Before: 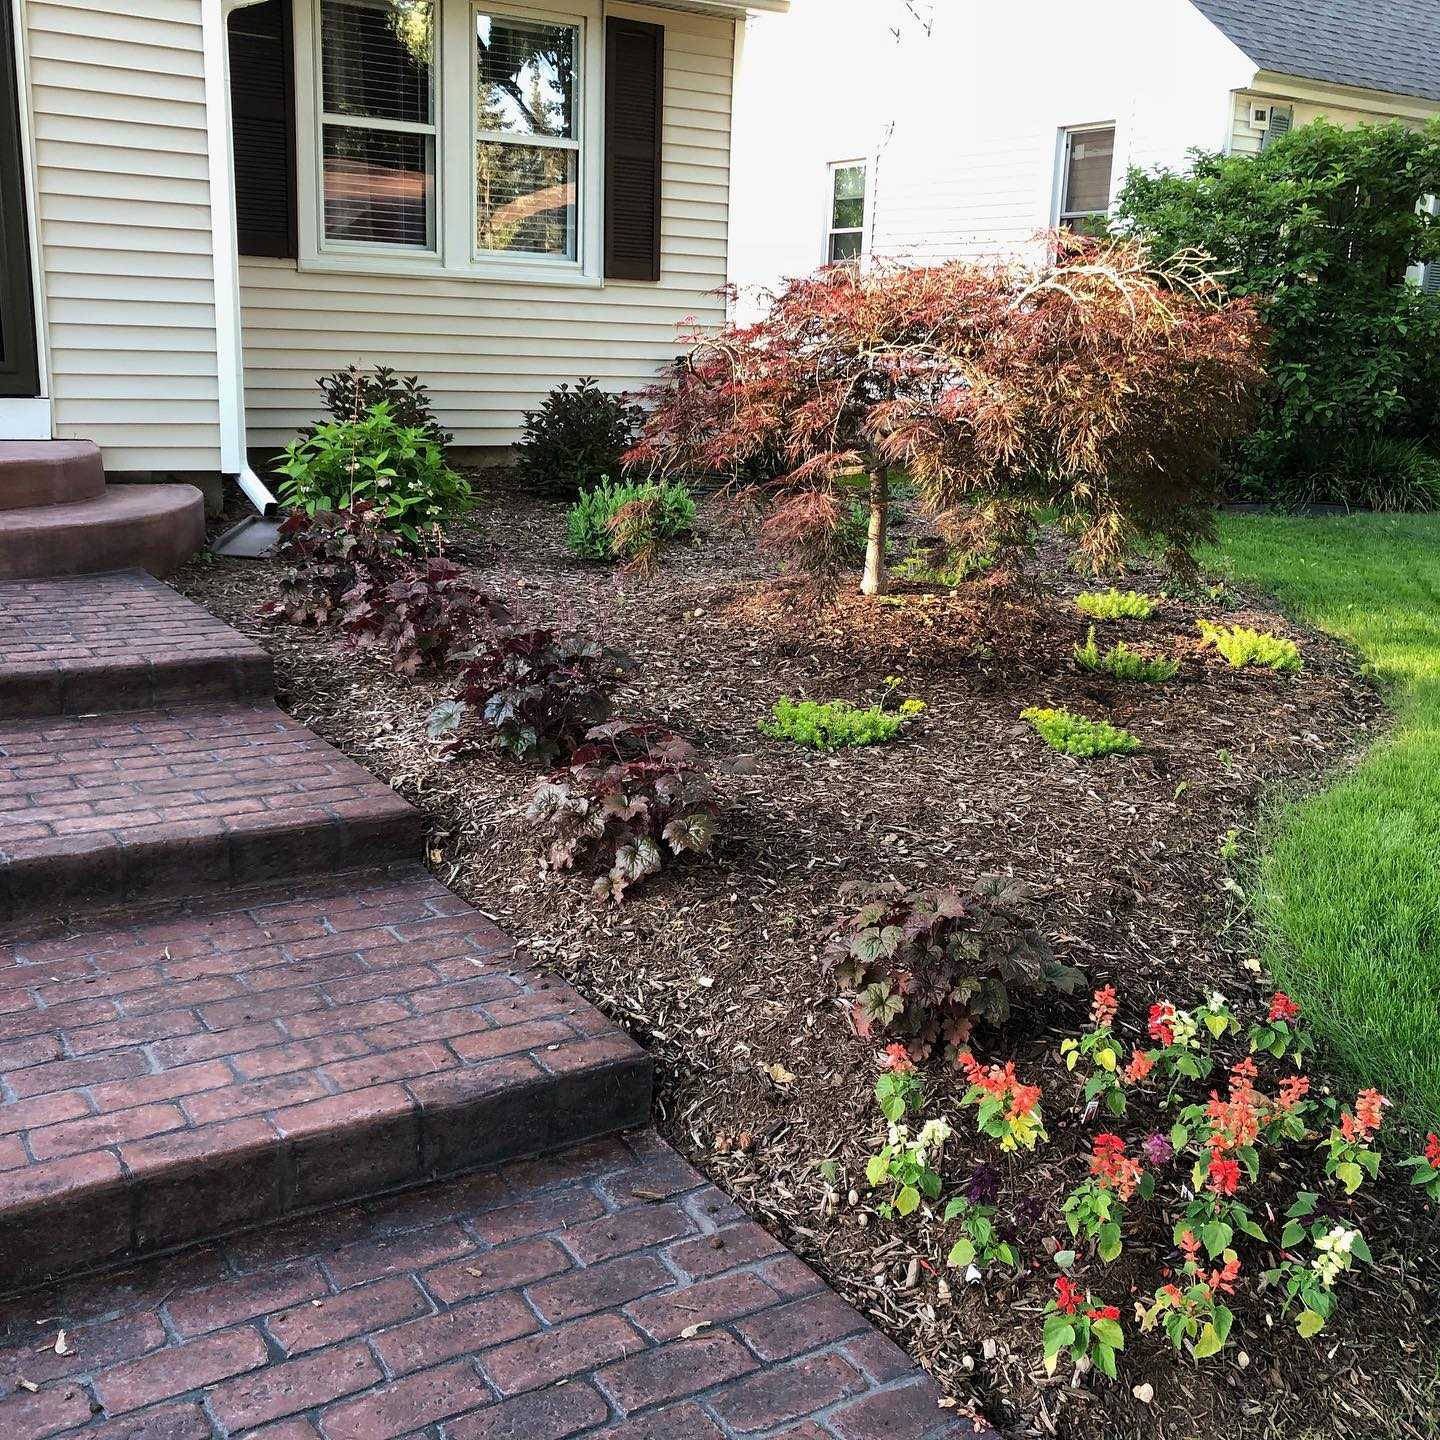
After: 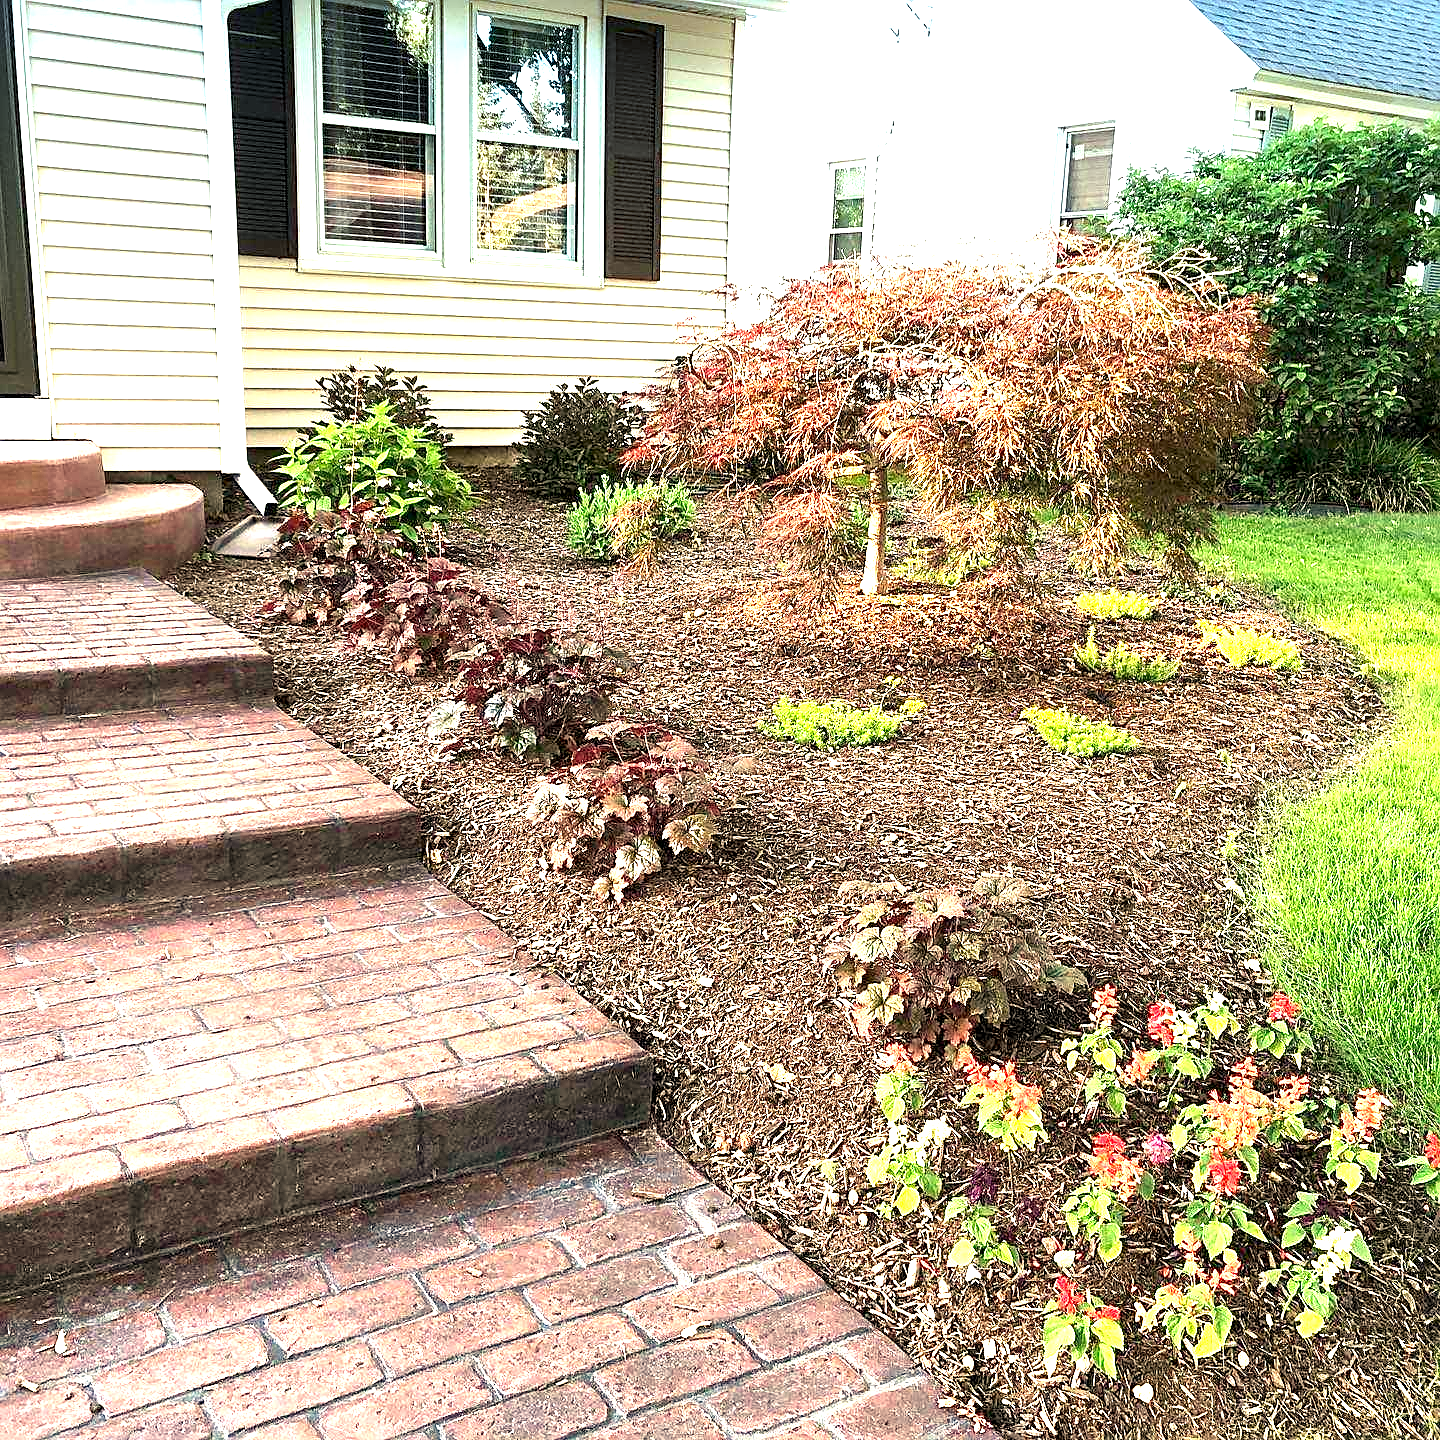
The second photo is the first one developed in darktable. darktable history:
graduated density: density 2.02 EV, hardness 44%, rotation 0.374°, offset 8.21, hue 208.8°, saturation 97%
exposure: black level correction 0.001, exposure 2 EV, compensate highlight preservation false
white balance: red 1.138, green 0.996, blue 0.812
sharpen: on, module defaults
